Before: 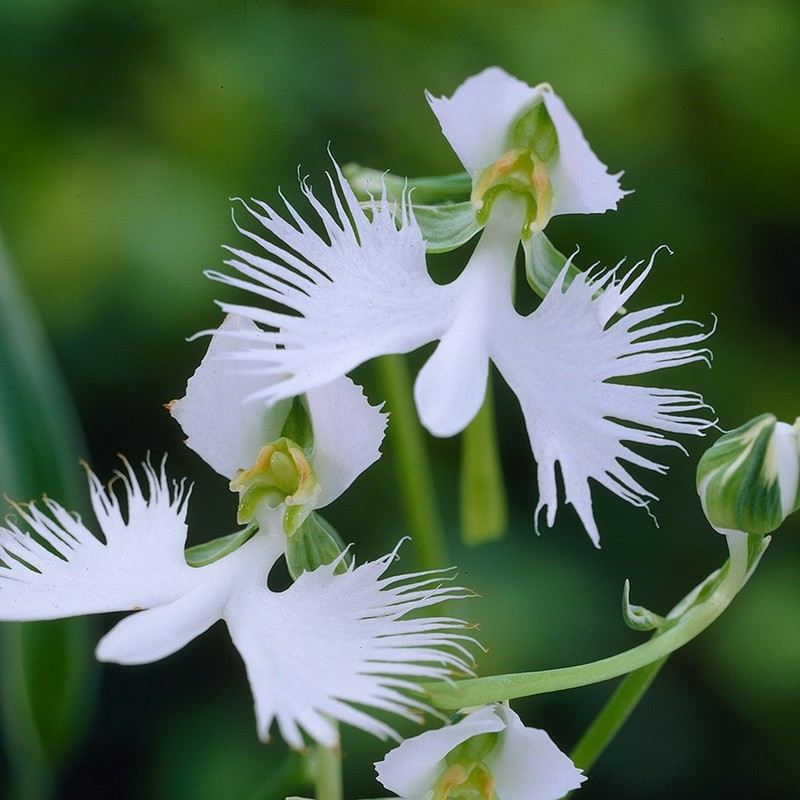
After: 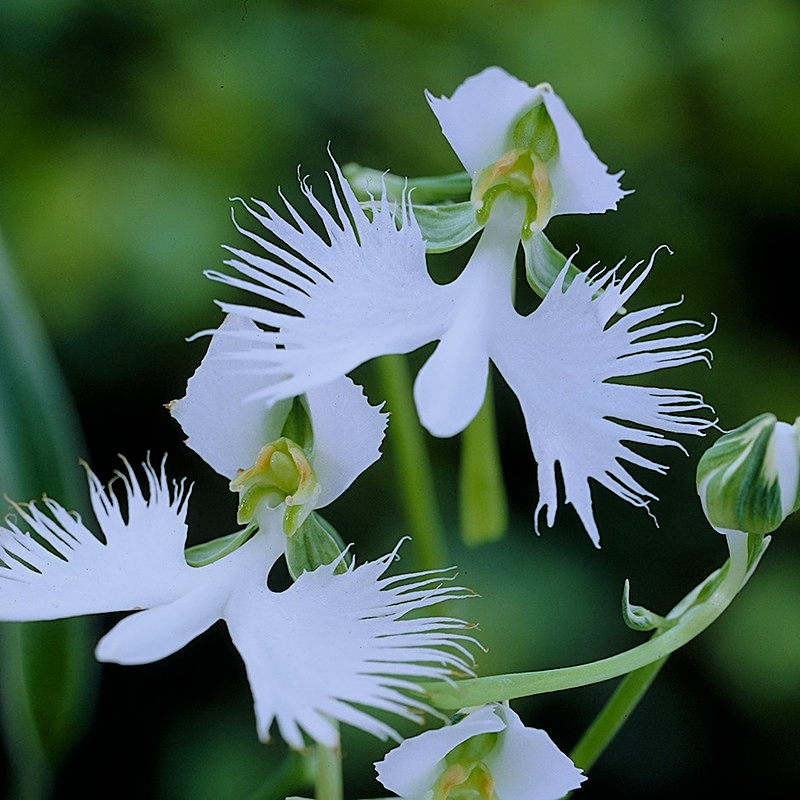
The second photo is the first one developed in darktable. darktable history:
white balance: red 0.924, blue 1.095
sharpen: on, module defaults
filmic rgb: black relative exposure -5.83 EV, white relative exposure 3.4 EV, hardness 3.68
